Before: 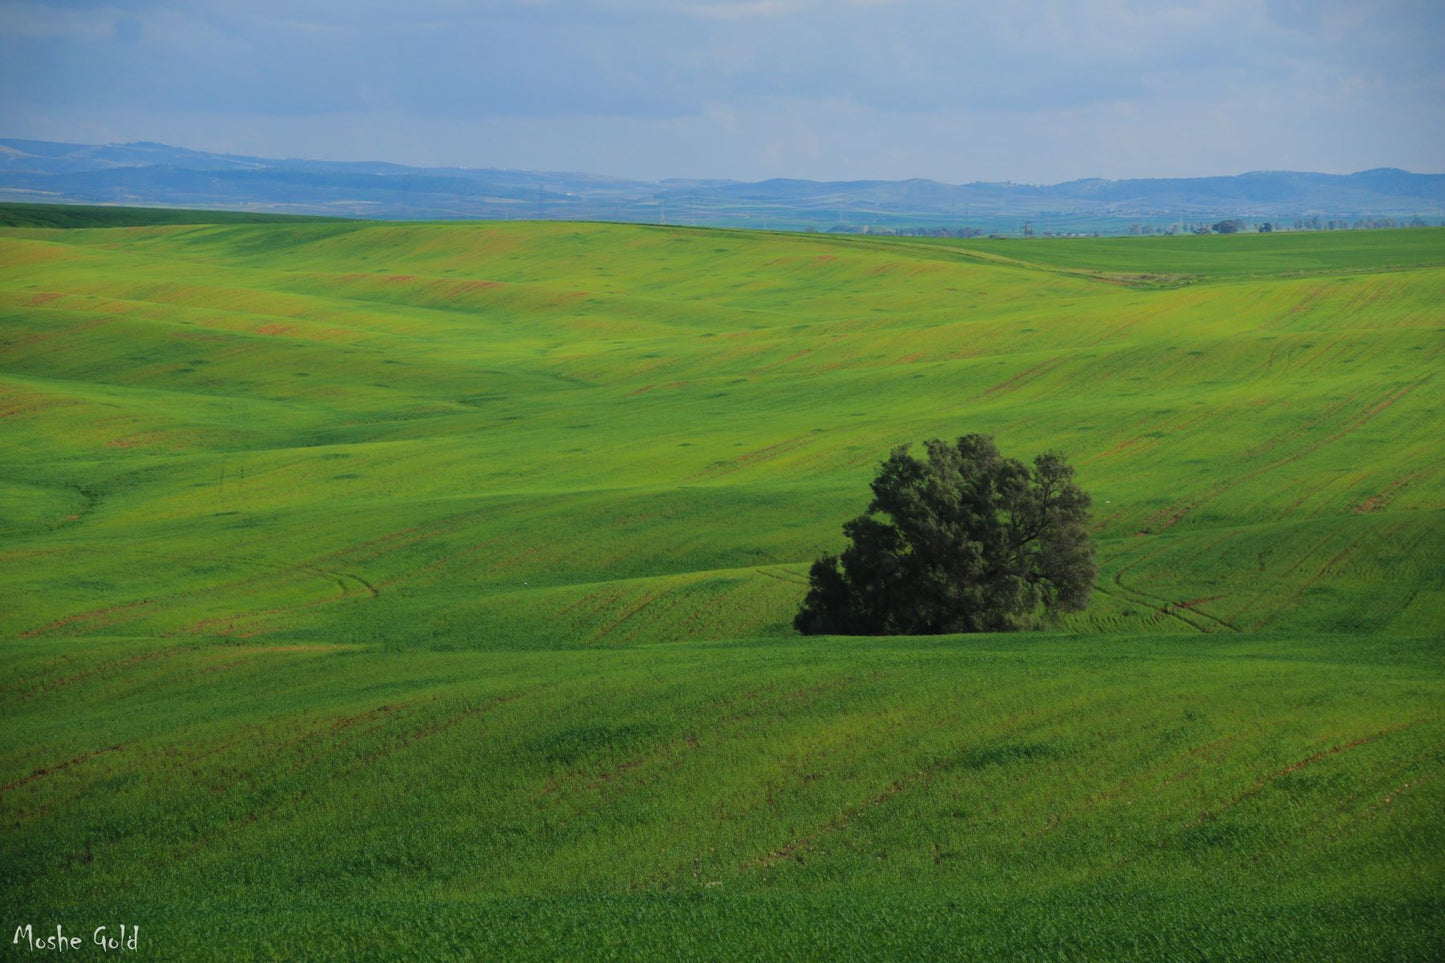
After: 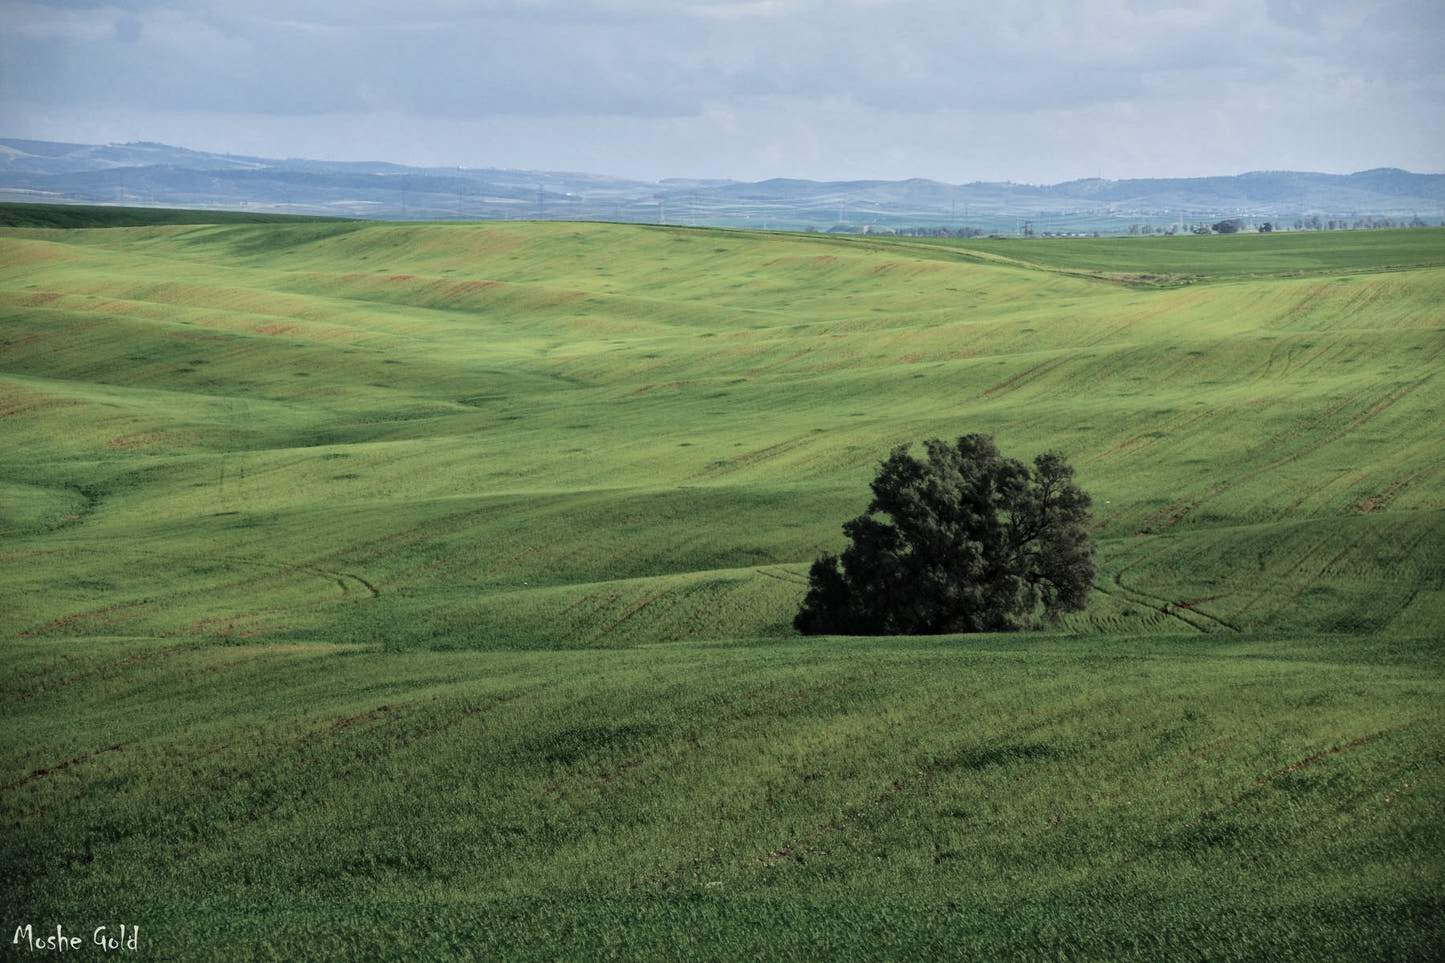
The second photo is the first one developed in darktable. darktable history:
global tonemap: drago (1, 100), detail 1
tone equalizer: -8 EV -2 EV, -7 EV -2 EV, -6 EV -2 EV, -5 EV -2 EV, -4 EV -2 EV, -3 EV -2 EV, -2 EV -2 EV, -1 EV -1.63 EV, +0 EV -2 EV
